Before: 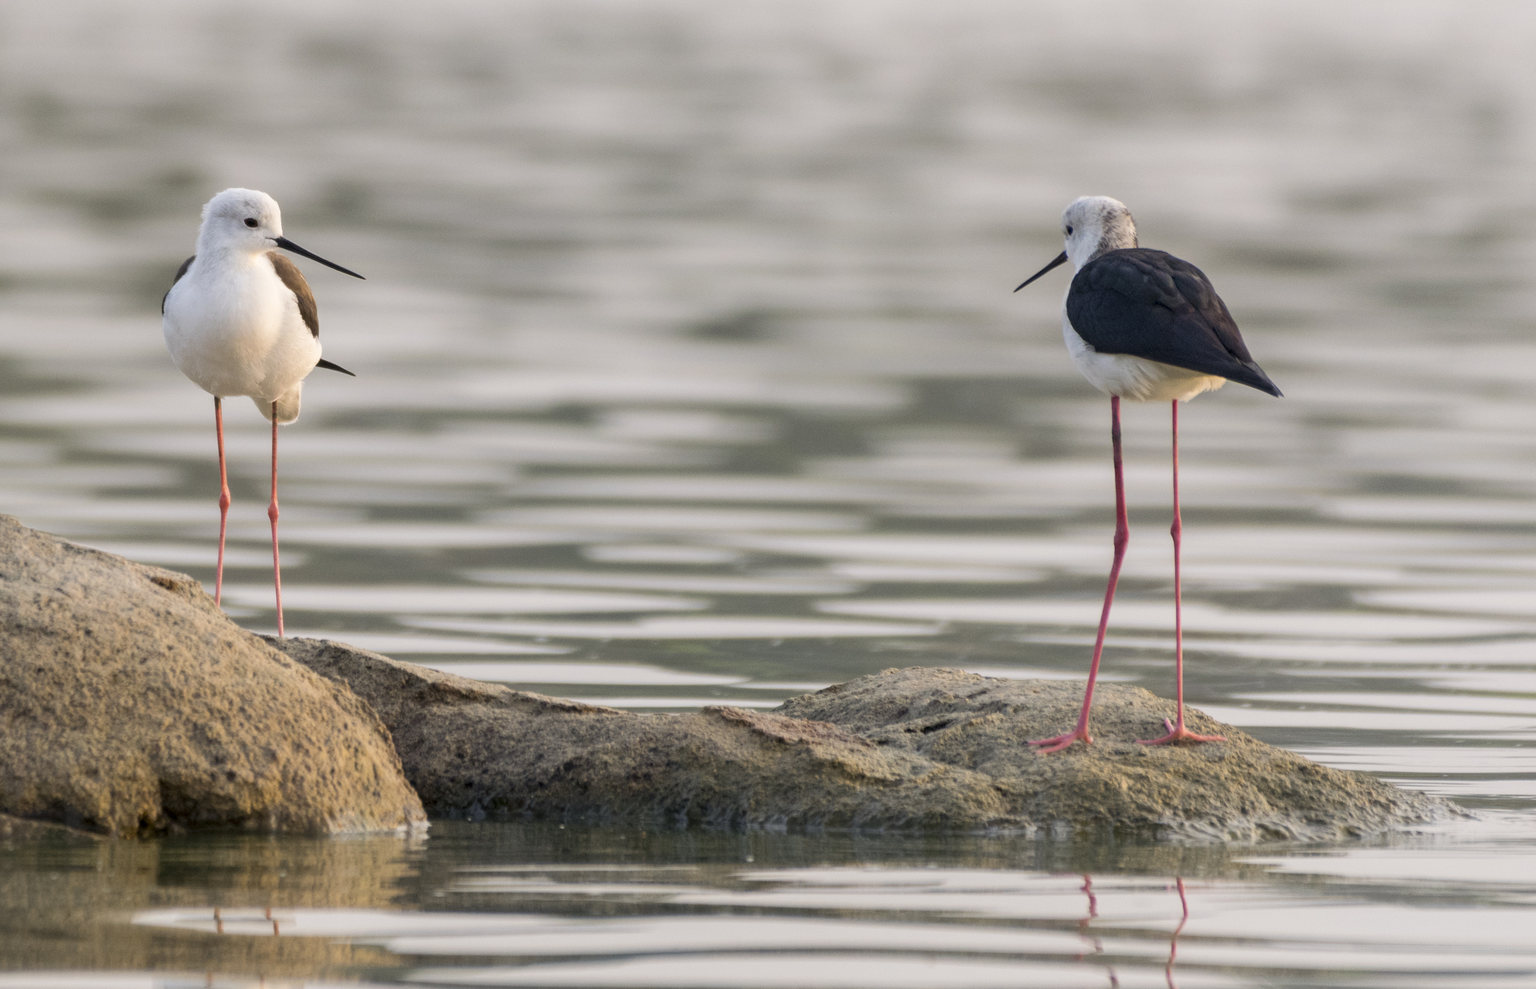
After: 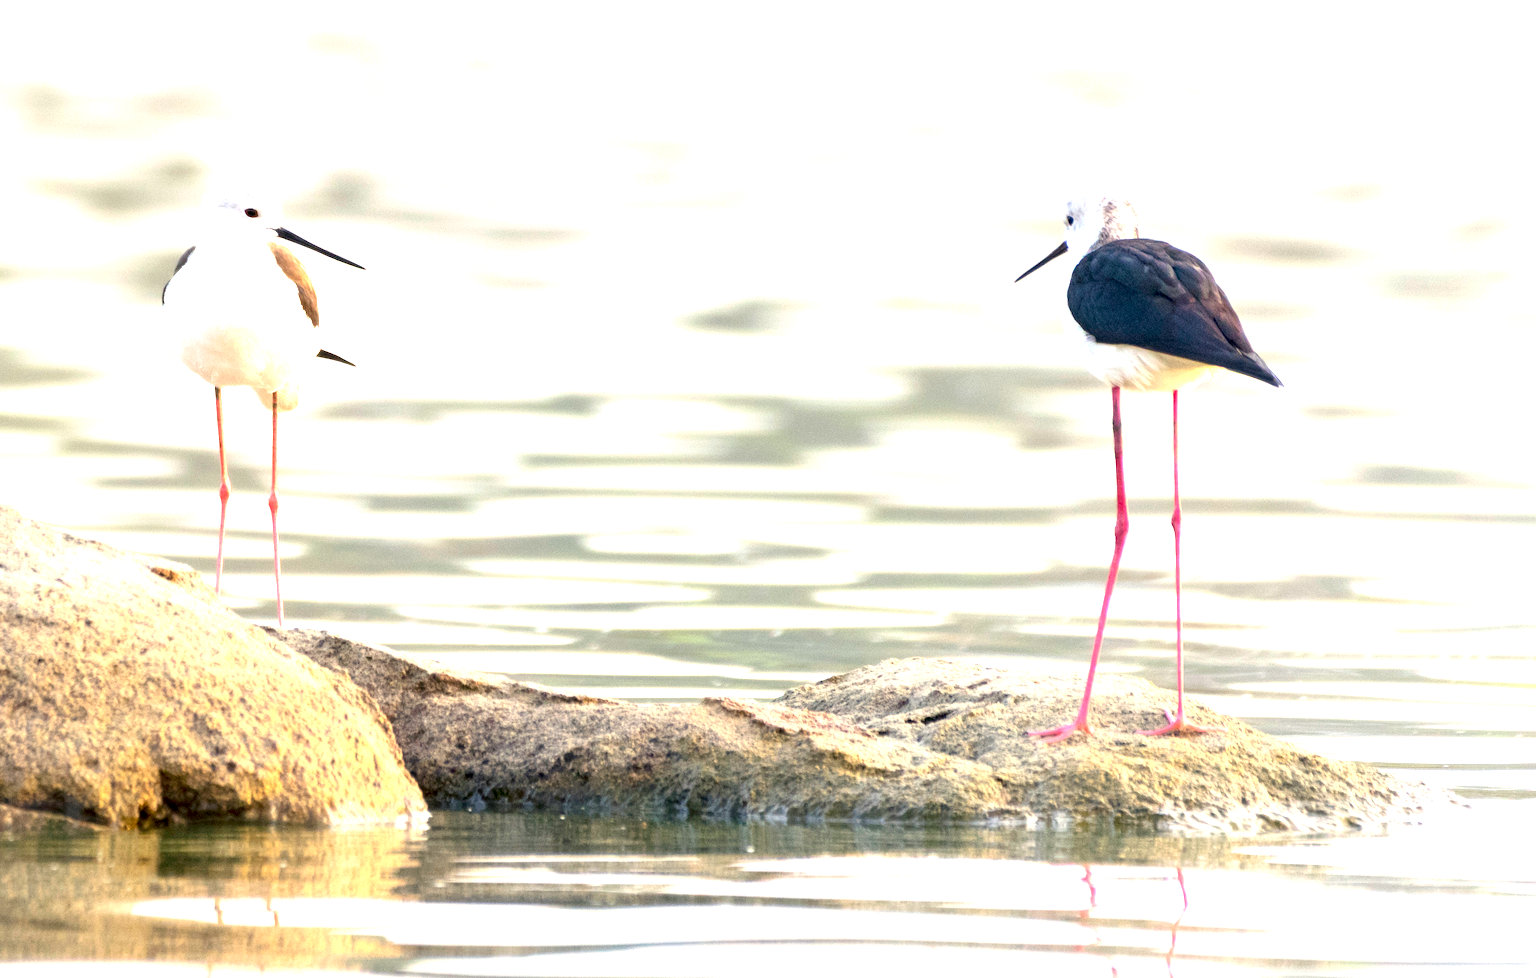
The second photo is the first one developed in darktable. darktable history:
contrast brightness saturation: contrast 0.08, saturation 0.2
exposure: black level correction 0.001, exposure 1.84 EV, compensate highlight preservation false
crop: top 1.049%, right 0.001%
